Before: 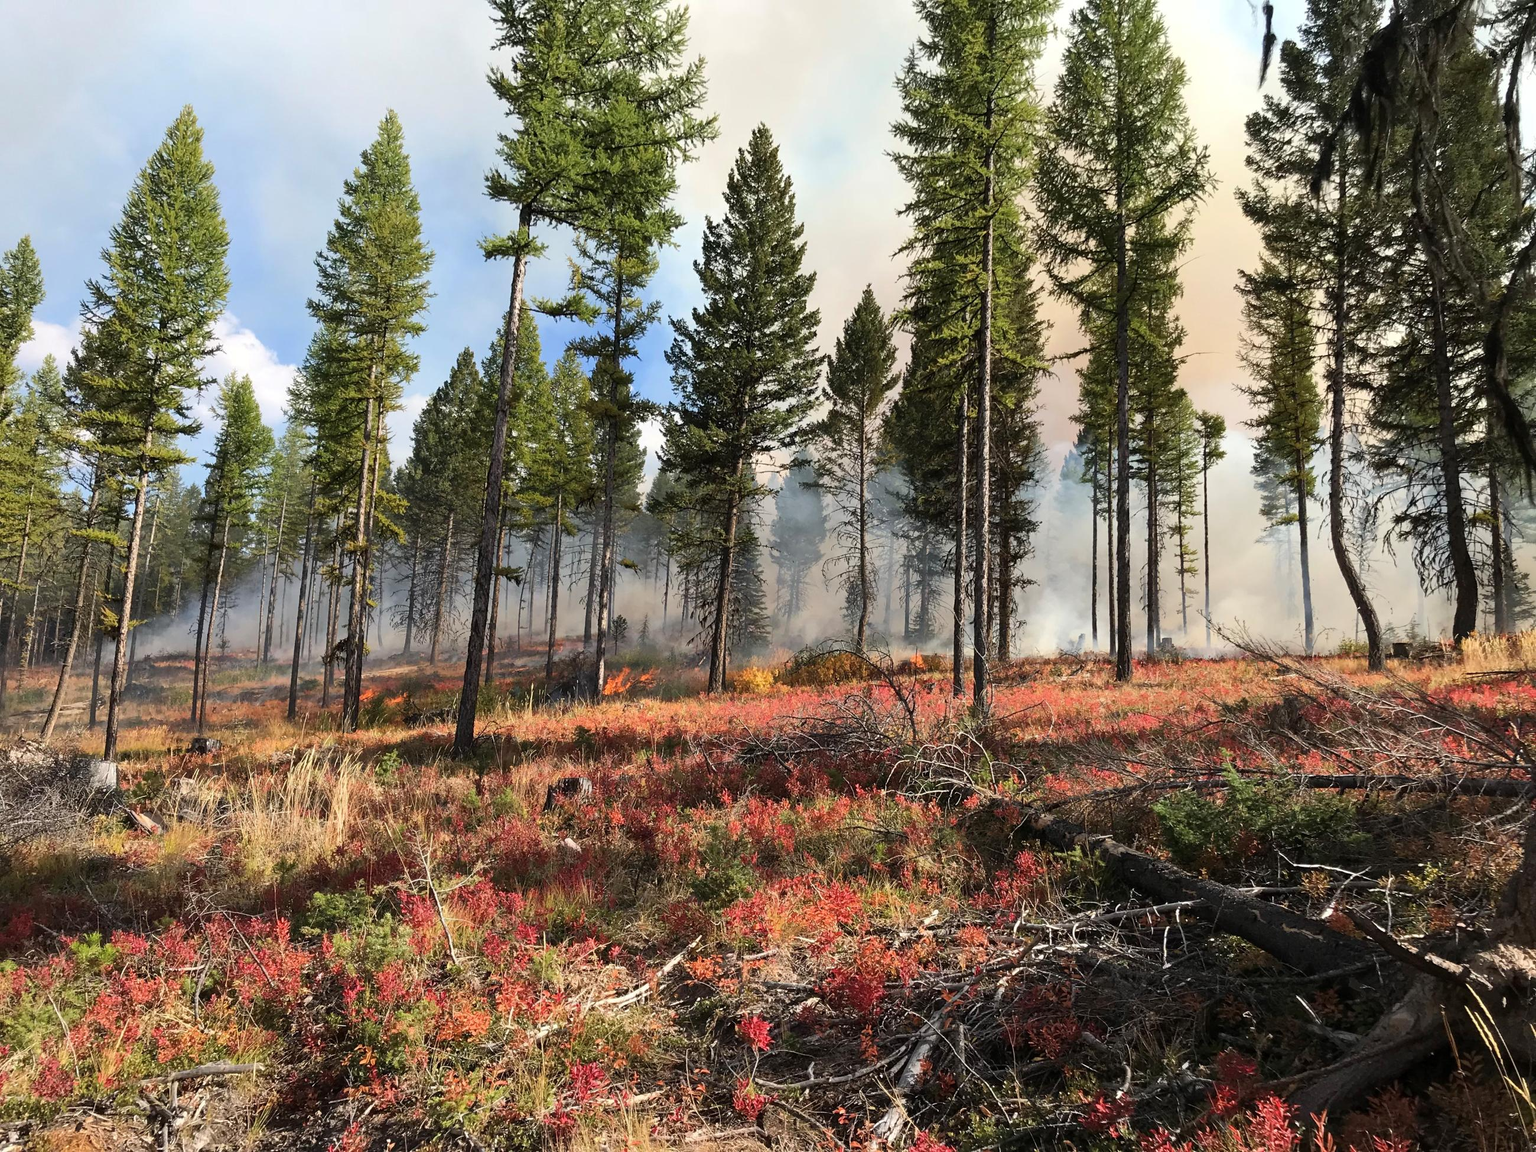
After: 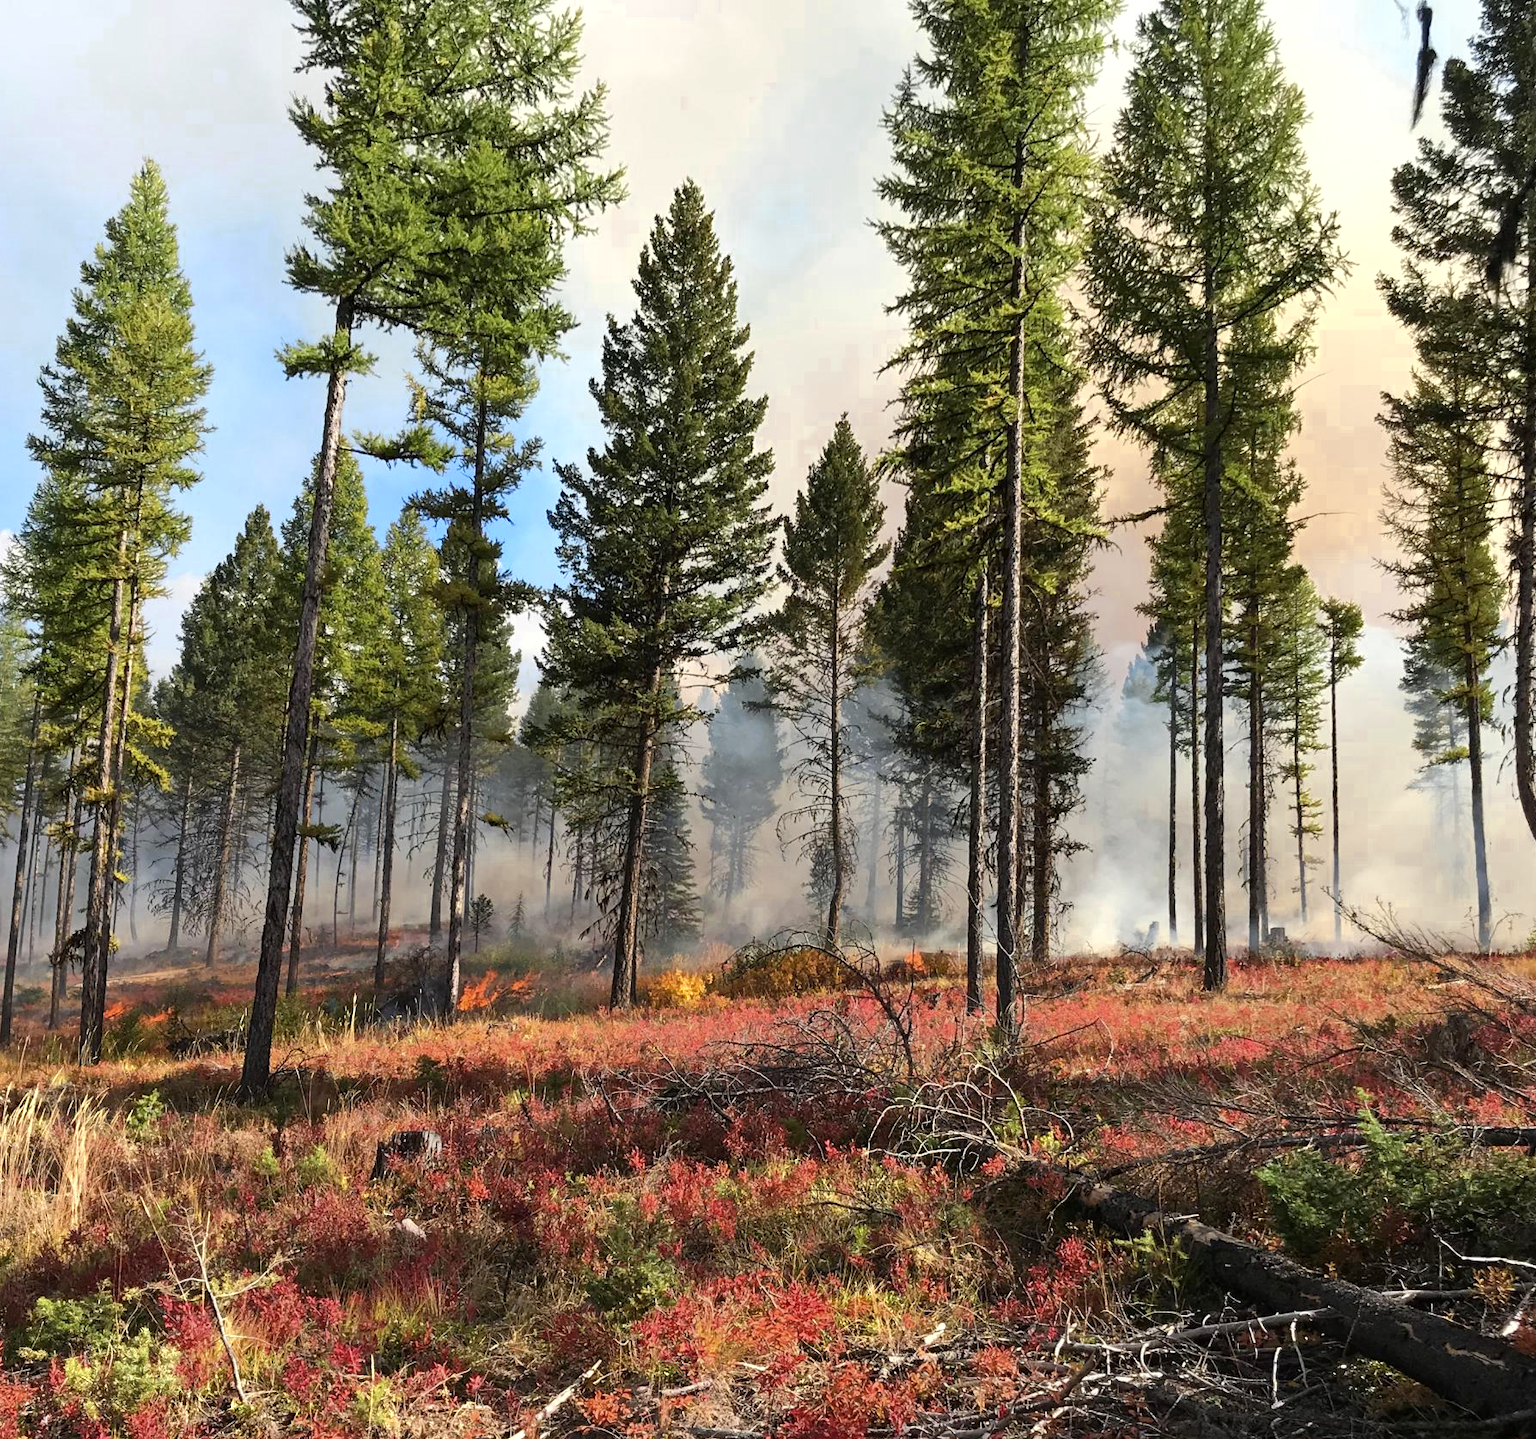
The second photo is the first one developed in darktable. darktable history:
crop: left 18.788%, right 12.407%, bottom 14.05%
color zones: curves: ch0 [(0, 0.485) (0.178, 0.476) (0.261, 0.623) (0.411, 0.403) (0.708, 0.603) (0.934, 0.412)]; ch1 [(0.003, 0.485) (0.149, 0.496) (0.229, 0.584) (0.326, 0.551) (0.484, 0.262) (0.757, 0.643)]
